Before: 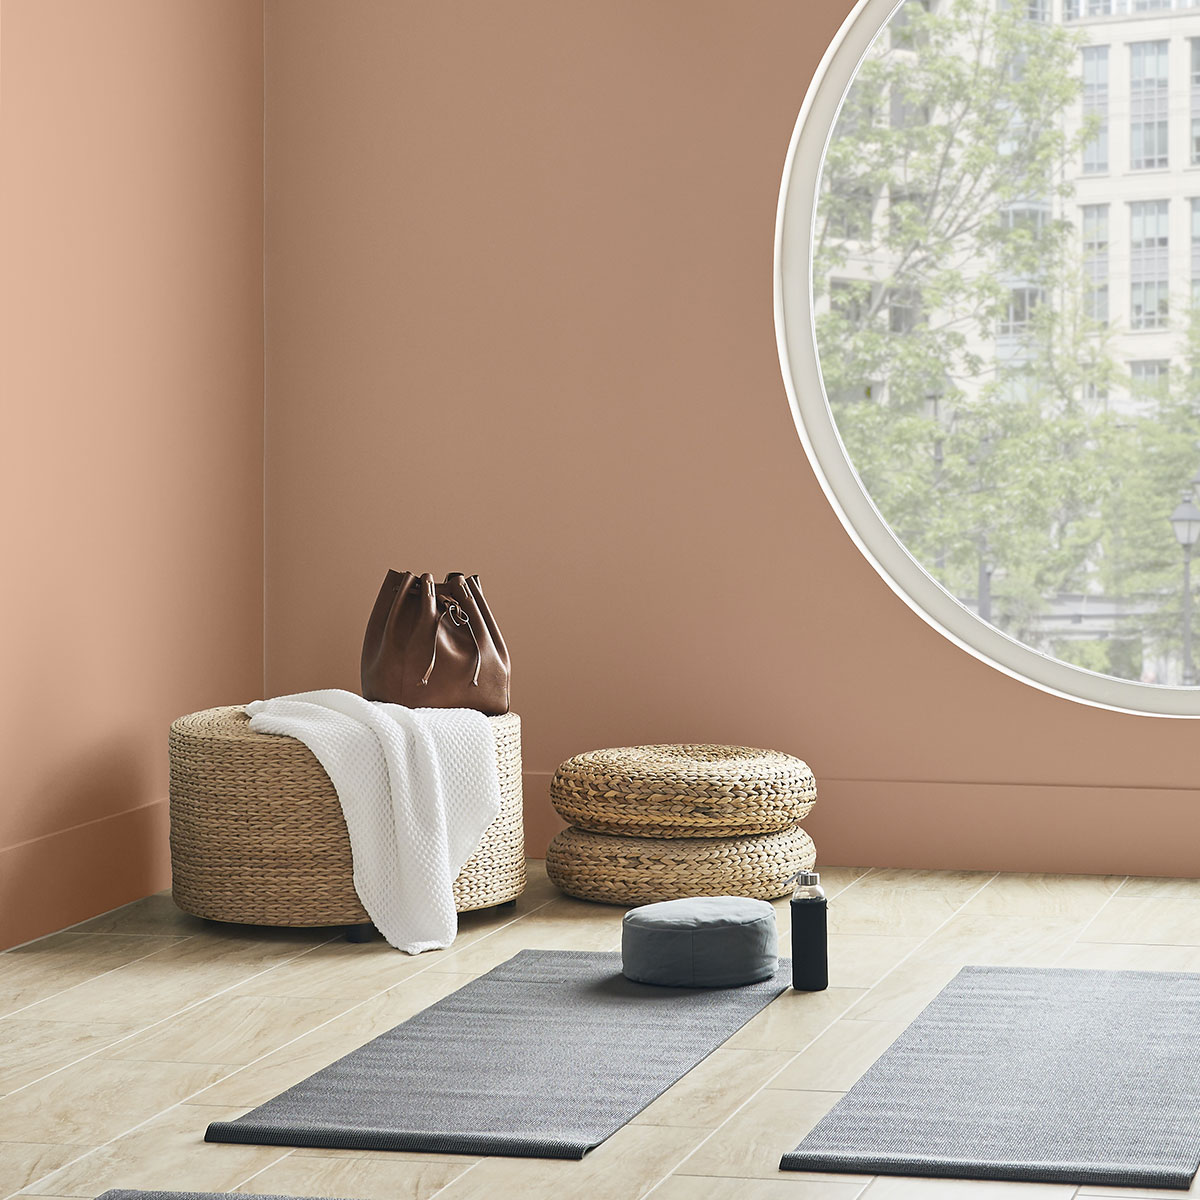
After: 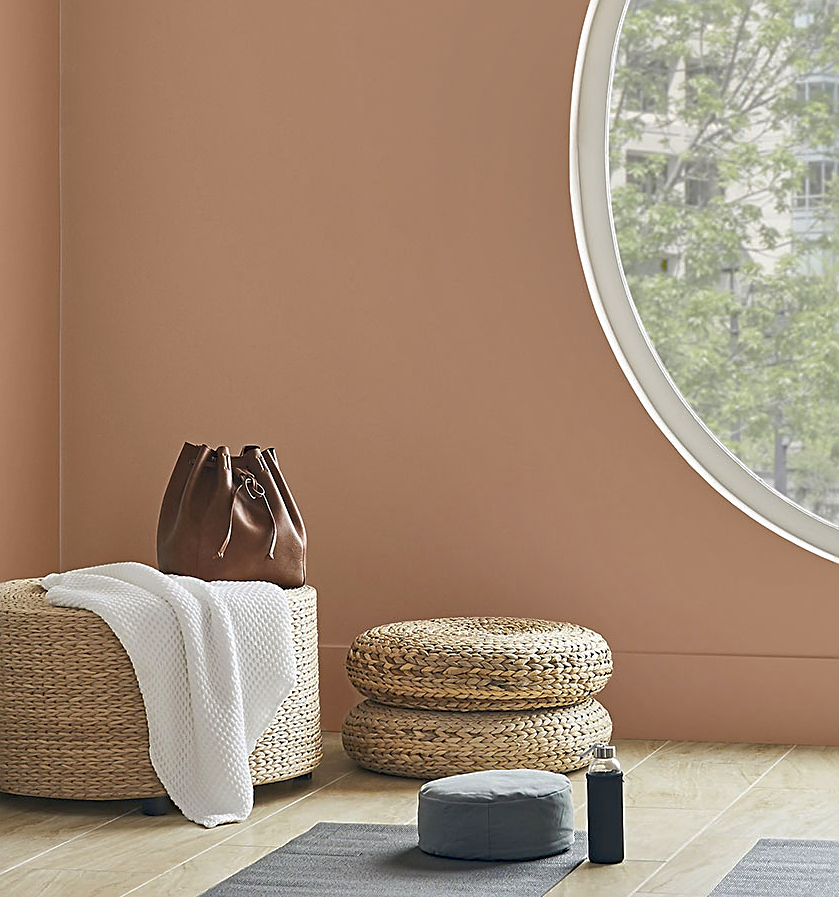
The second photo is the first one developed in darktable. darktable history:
shadows and highlights: on, module defaults
sharpen: on, module defaults
haze removal: compatibility mode true, adaptive false
crop and rotate: left 17.046%, top 10.659%, right 12.989%, bottom 14.553%
